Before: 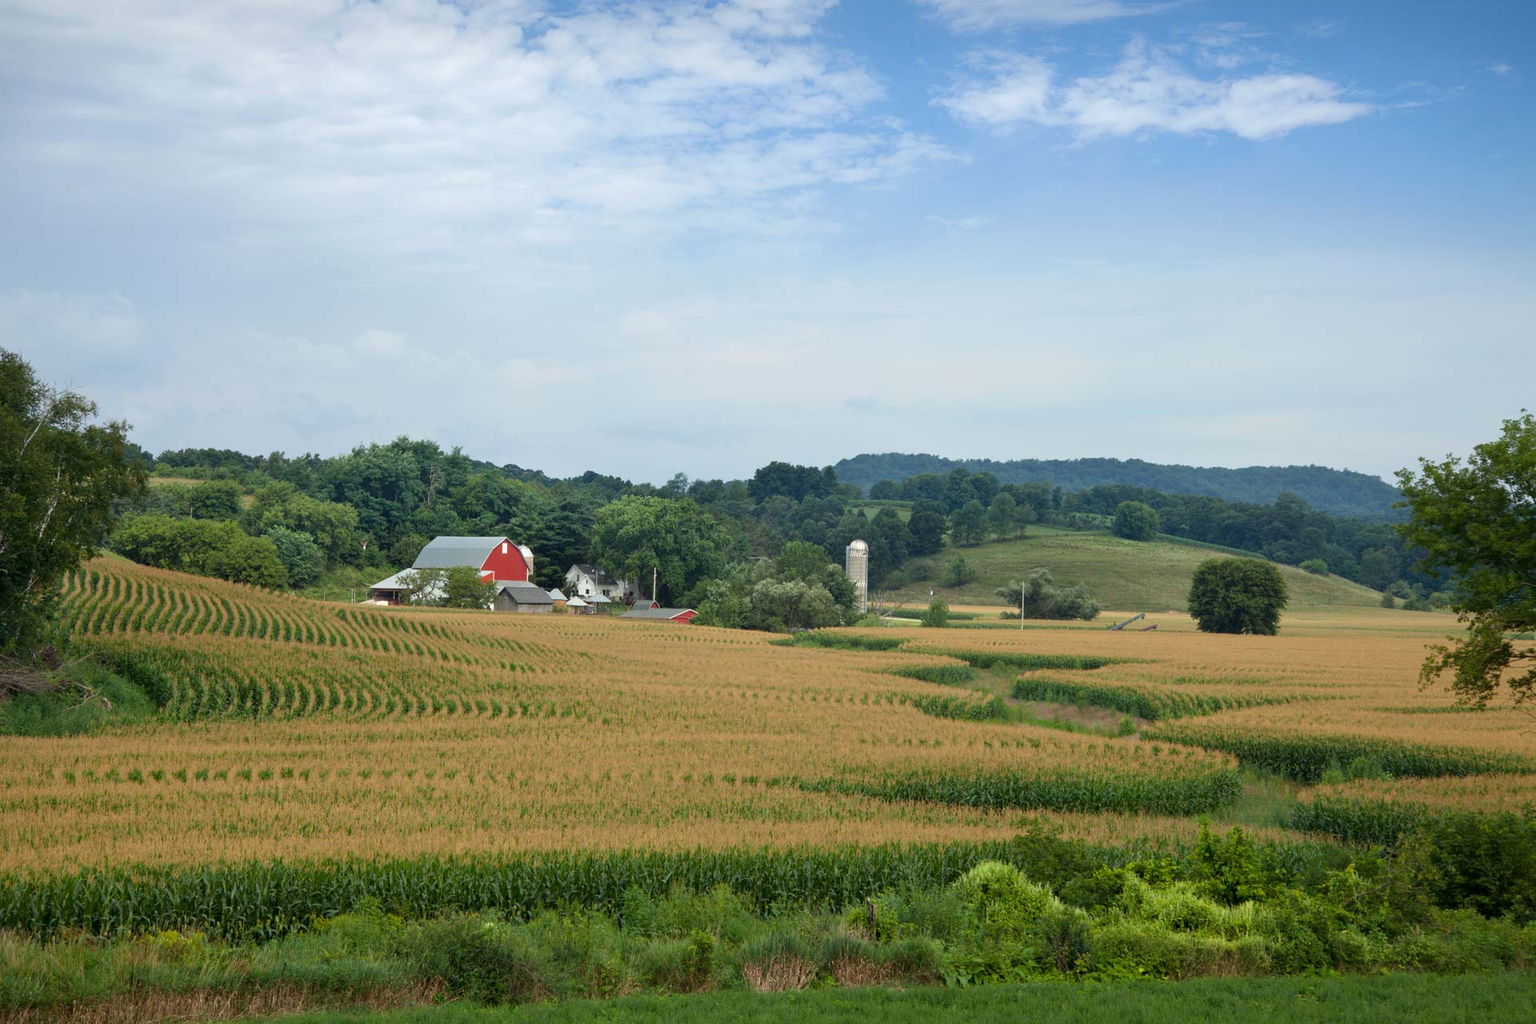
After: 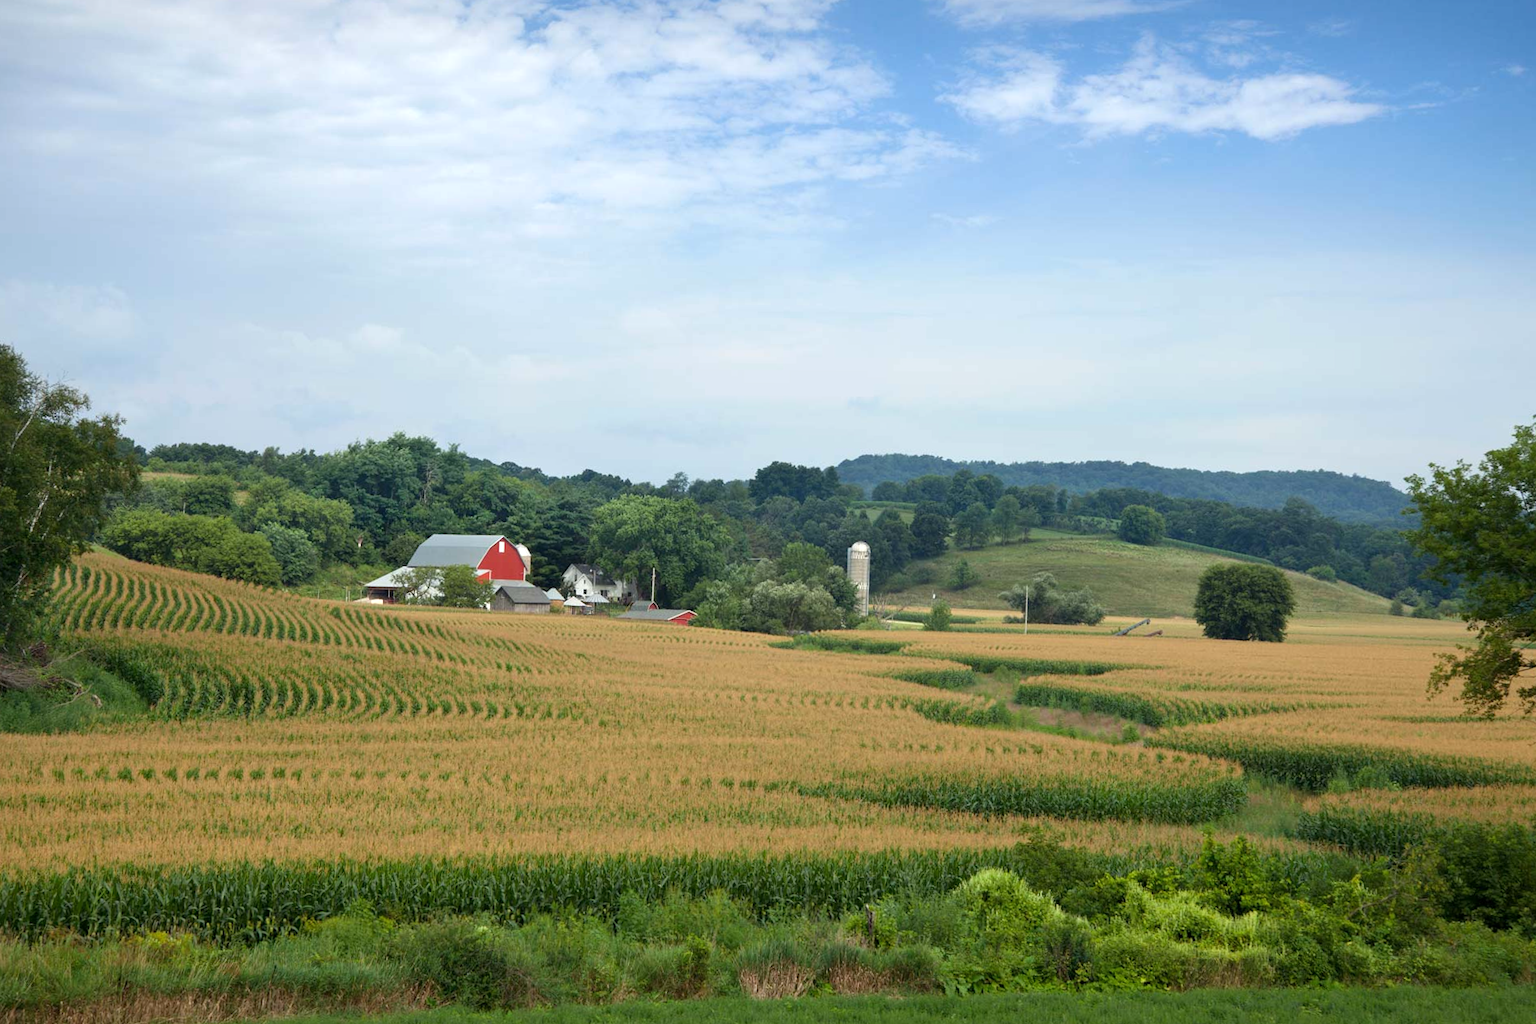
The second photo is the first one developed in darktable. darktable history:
exposure: exposure 0.201 EV, compensate highlight preservation false
crop and rotate: angle -0.51°
